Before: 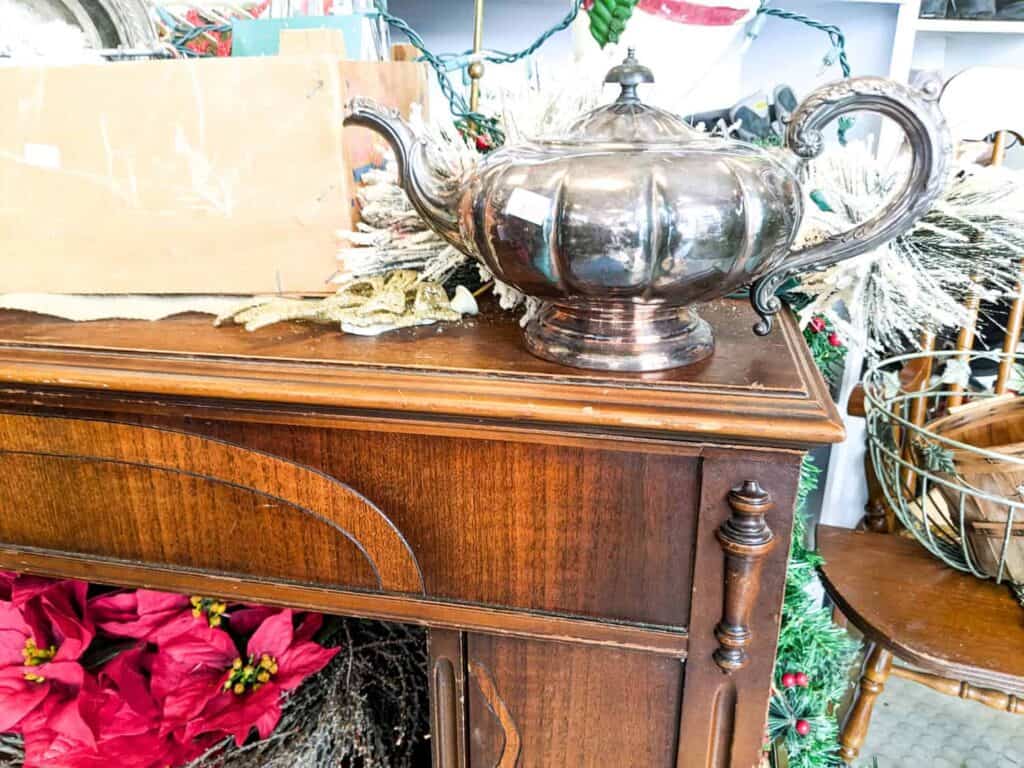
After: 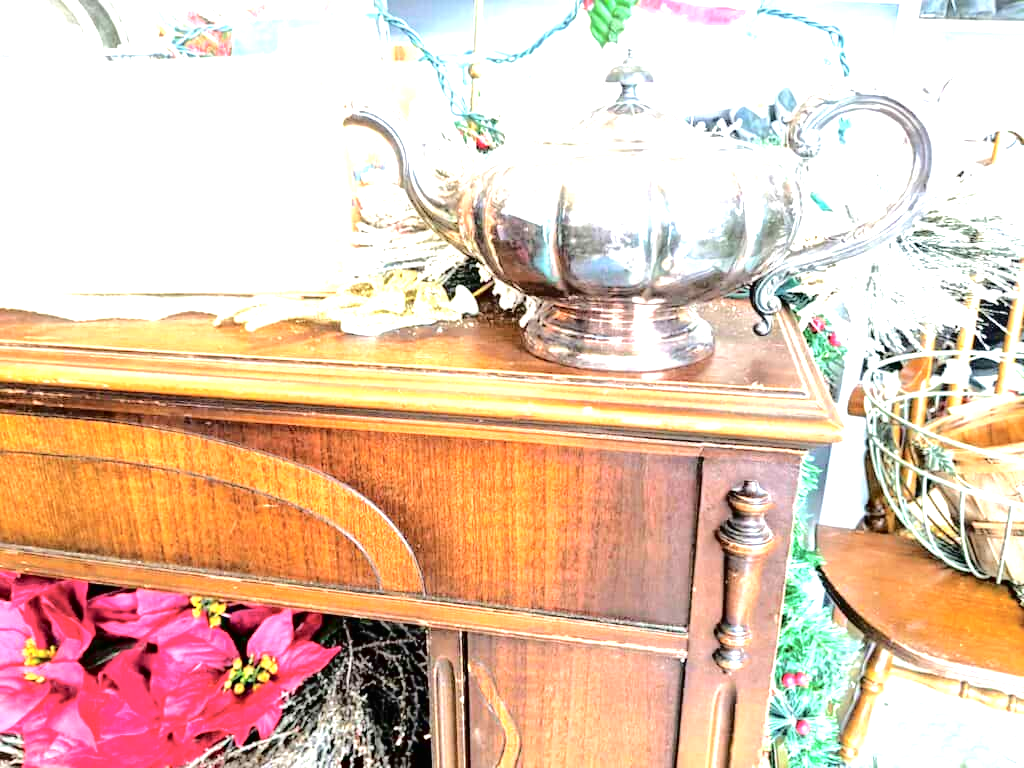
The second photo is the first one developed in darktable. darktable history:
local contrast: mode bilateral grid, contrast 21, coarseness 51, detail 119%, midtone range 0.2
exposure: black level correction 0, exposure 1.448 EV, compensate highlight preservation false
tone curve: curves: ch0 [(0, 0) (0.003, 0.013) (0.011, 0.012) (0.025, 0.011) (0.044, 0.016) (0.069, 0.029) (0.1, 0.045) (0.136, 0.074) (0.177, 0.123) (0.224, 0.207) (0.277, 0.313) (0.335, 0.414) (0.399, 0.509) (0.468, 0.599) (0.543, 0.663) (0.623, 0.728) (0.709, 0.79) (0.801, 0.854) (0.898, 0.925) (1, 1)], color space Lab, independent channels, preserve colors none
